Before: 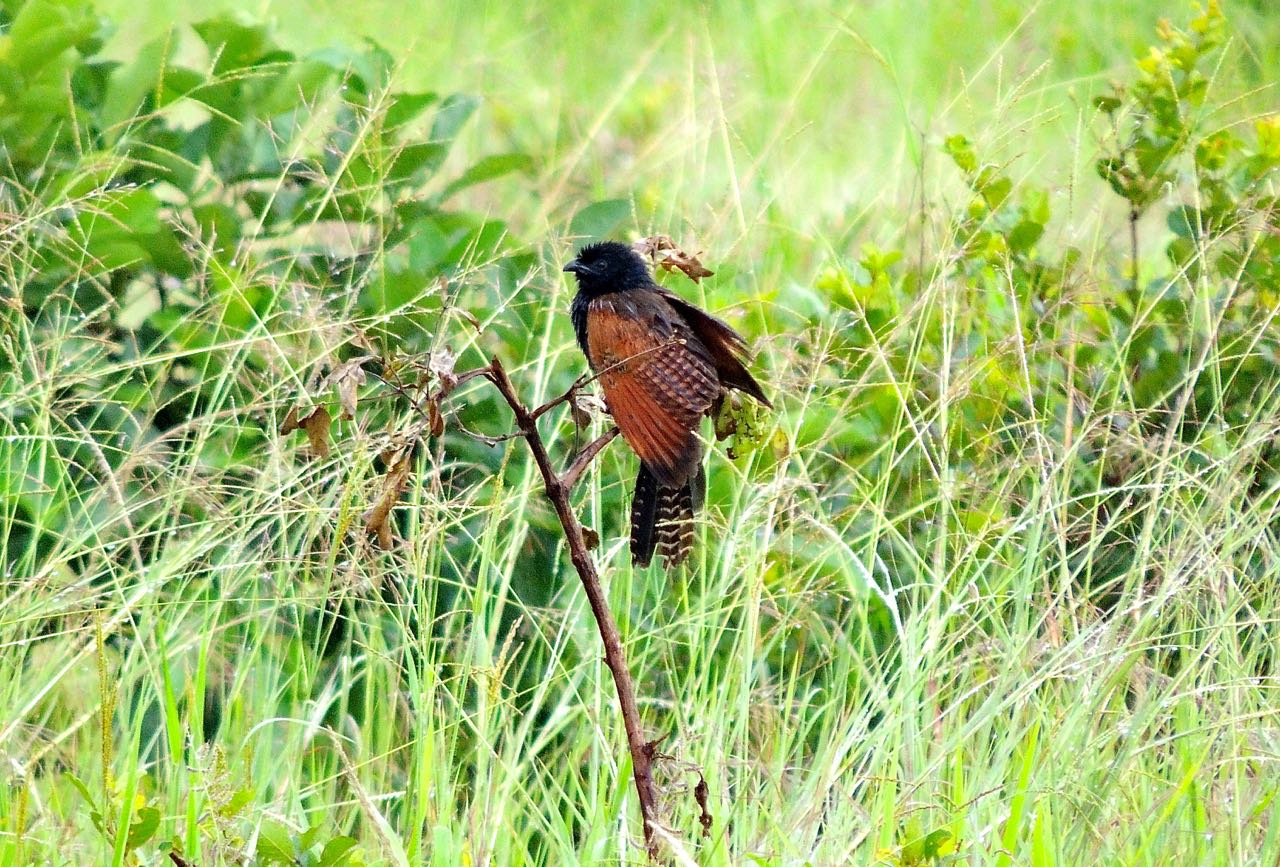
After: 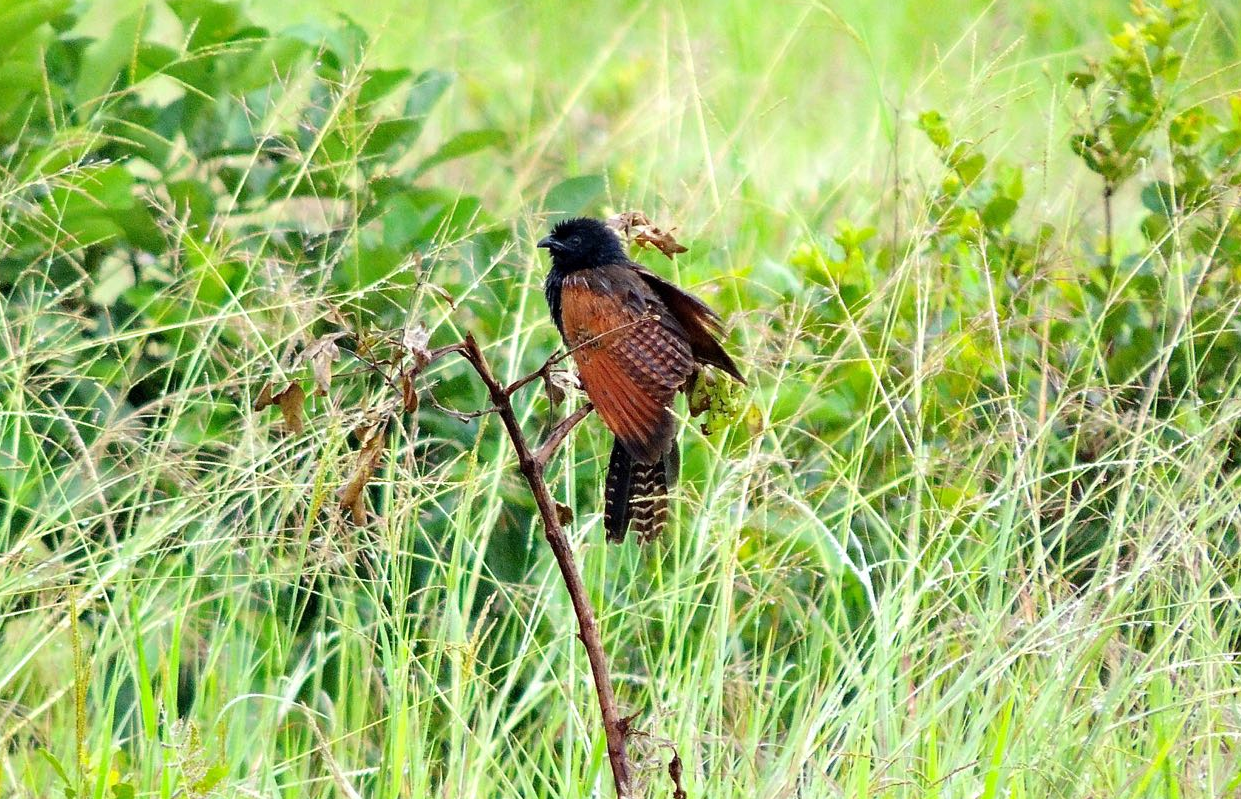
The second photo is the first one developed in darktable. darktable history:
crop: left 2.1%, top 2.849%, right 0.882%, bottom 4.887%
